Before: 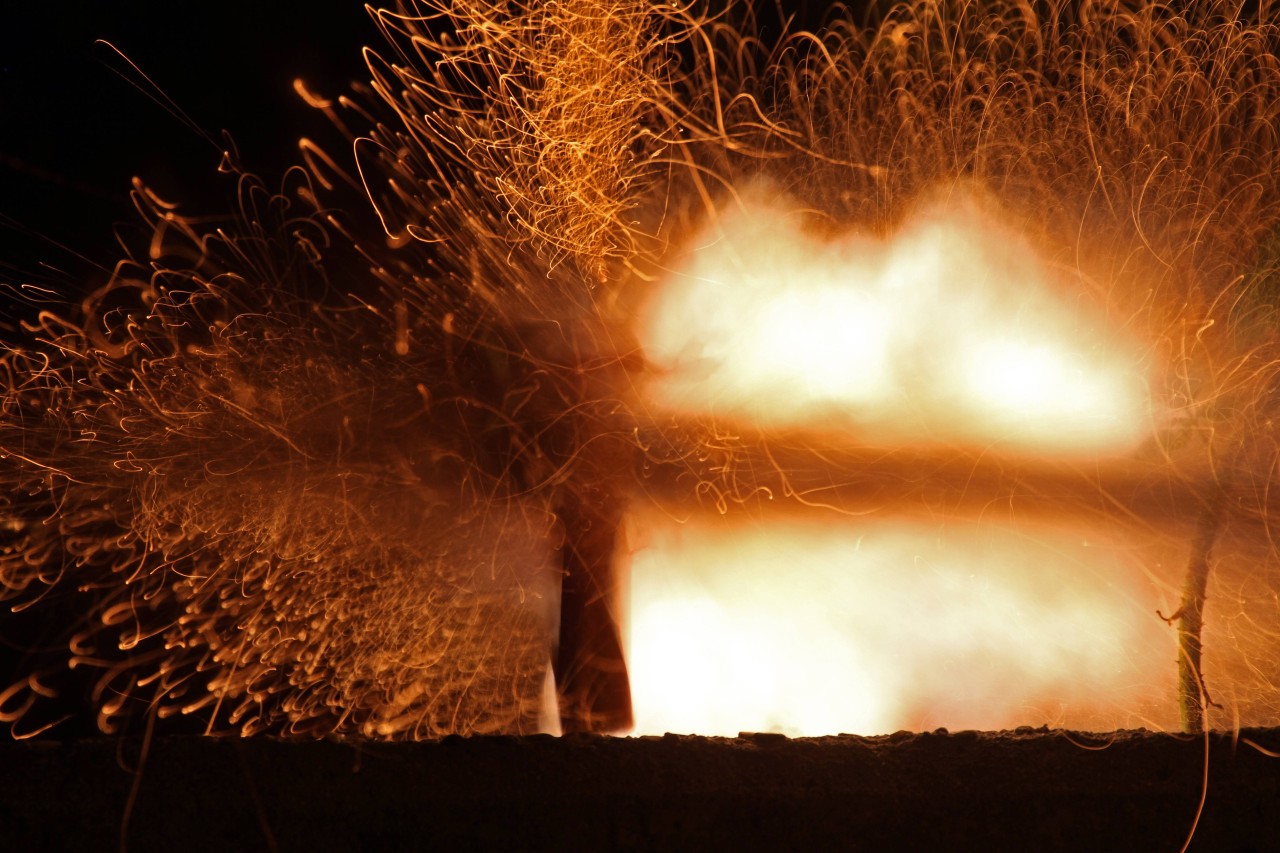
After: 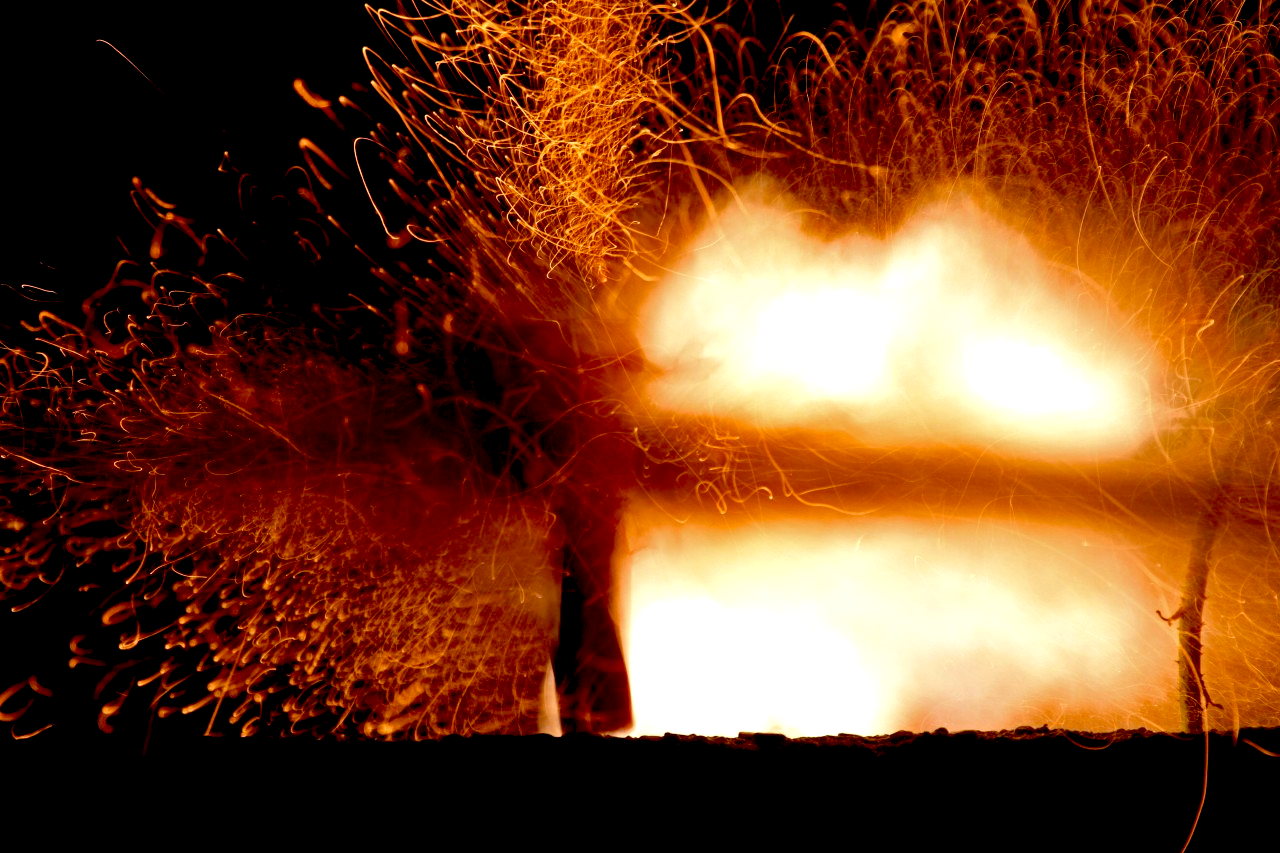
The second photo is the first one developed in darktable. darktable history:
exposure: black level correction 0.031, exposure 0.328 EV, compensate highlight preservation false
